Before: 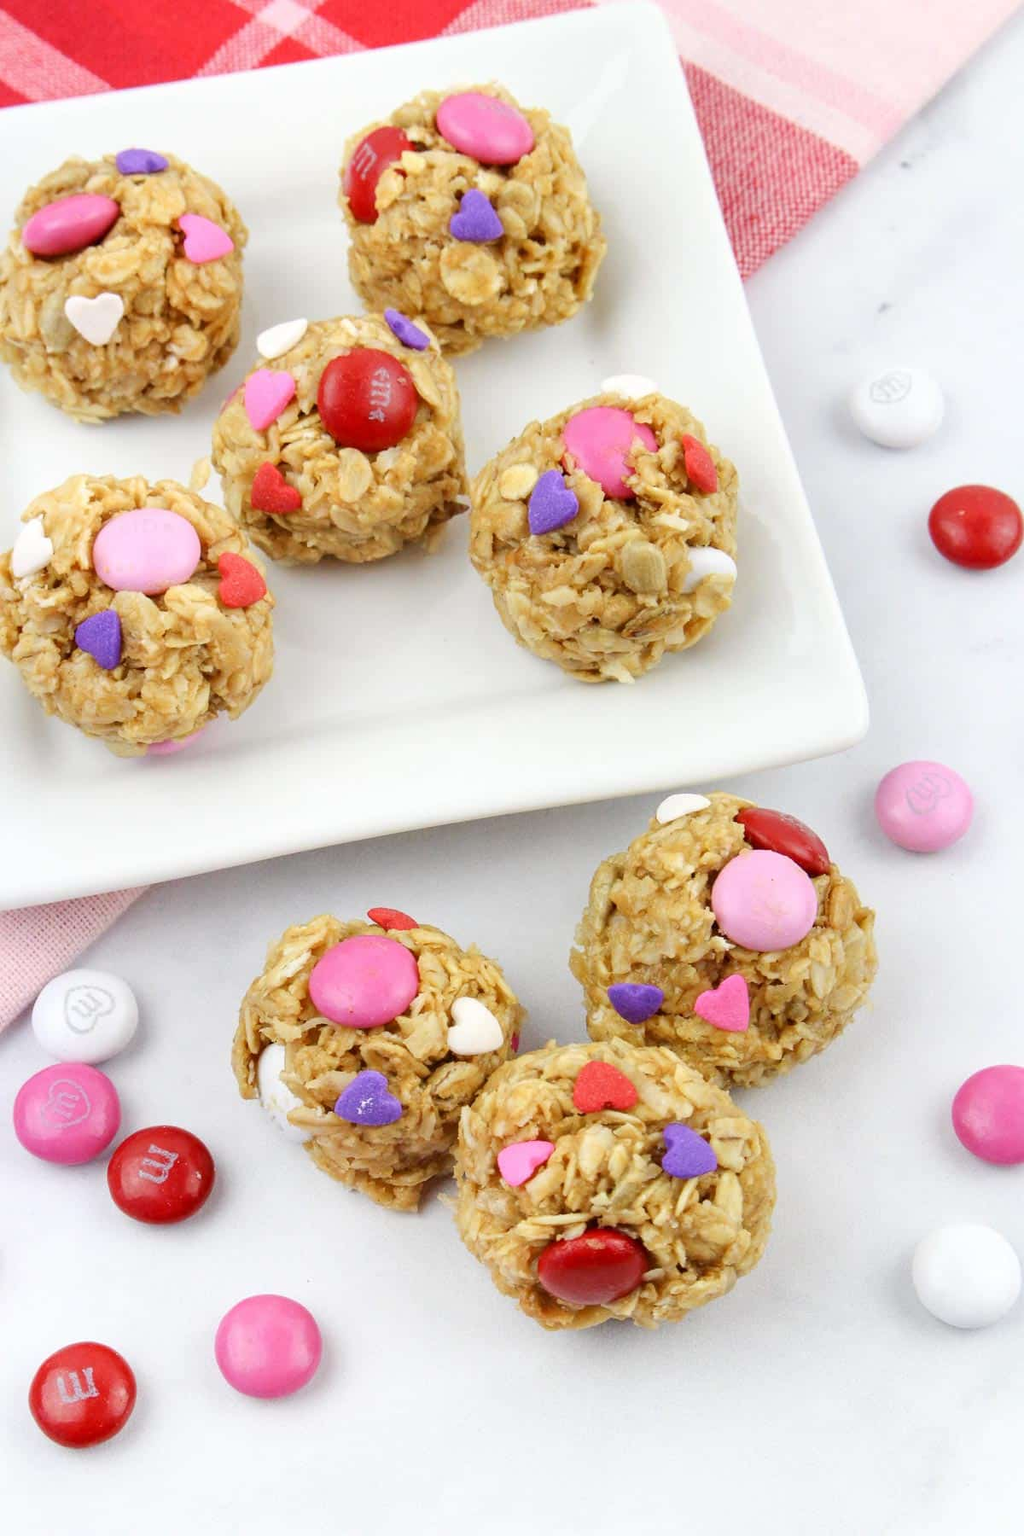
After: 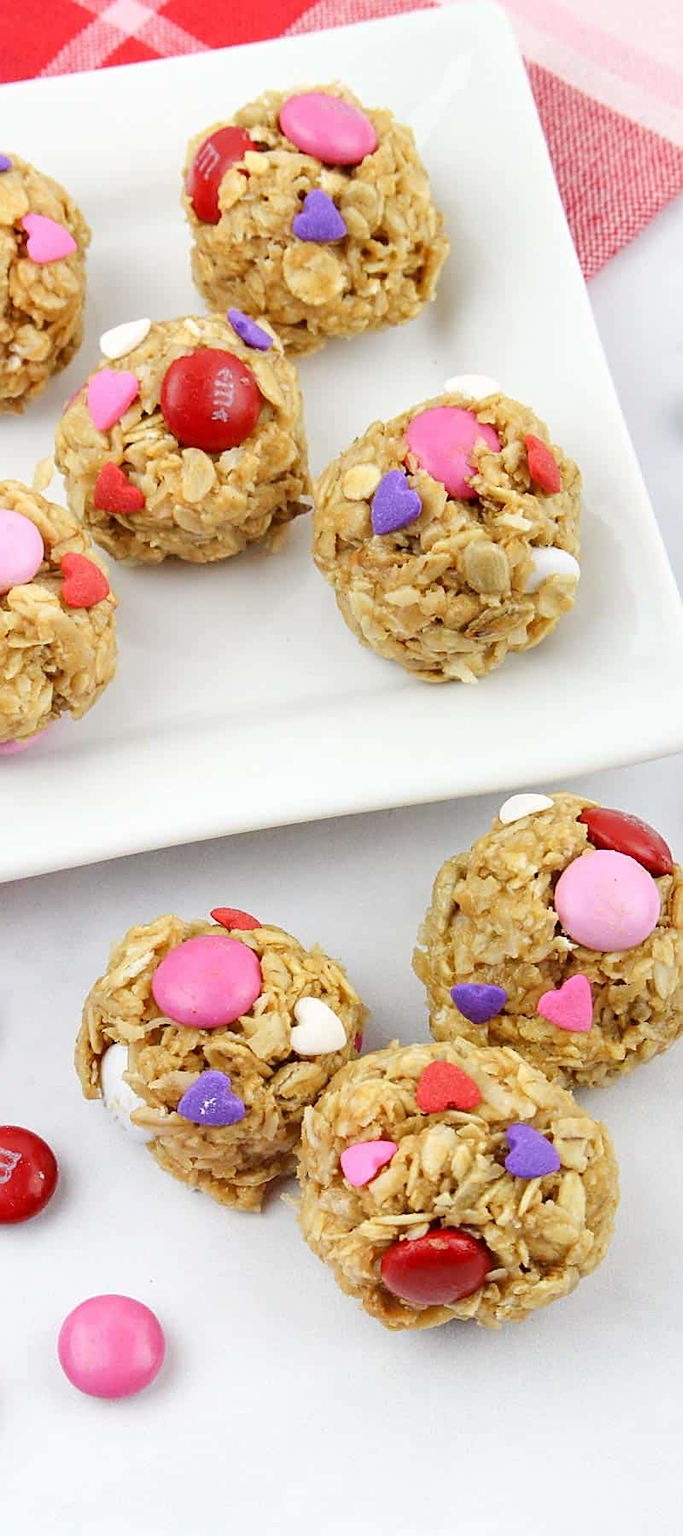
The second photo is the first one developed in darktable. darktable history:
crop: left 15.363%, right 17.874%
sharpen: on, module defaults
